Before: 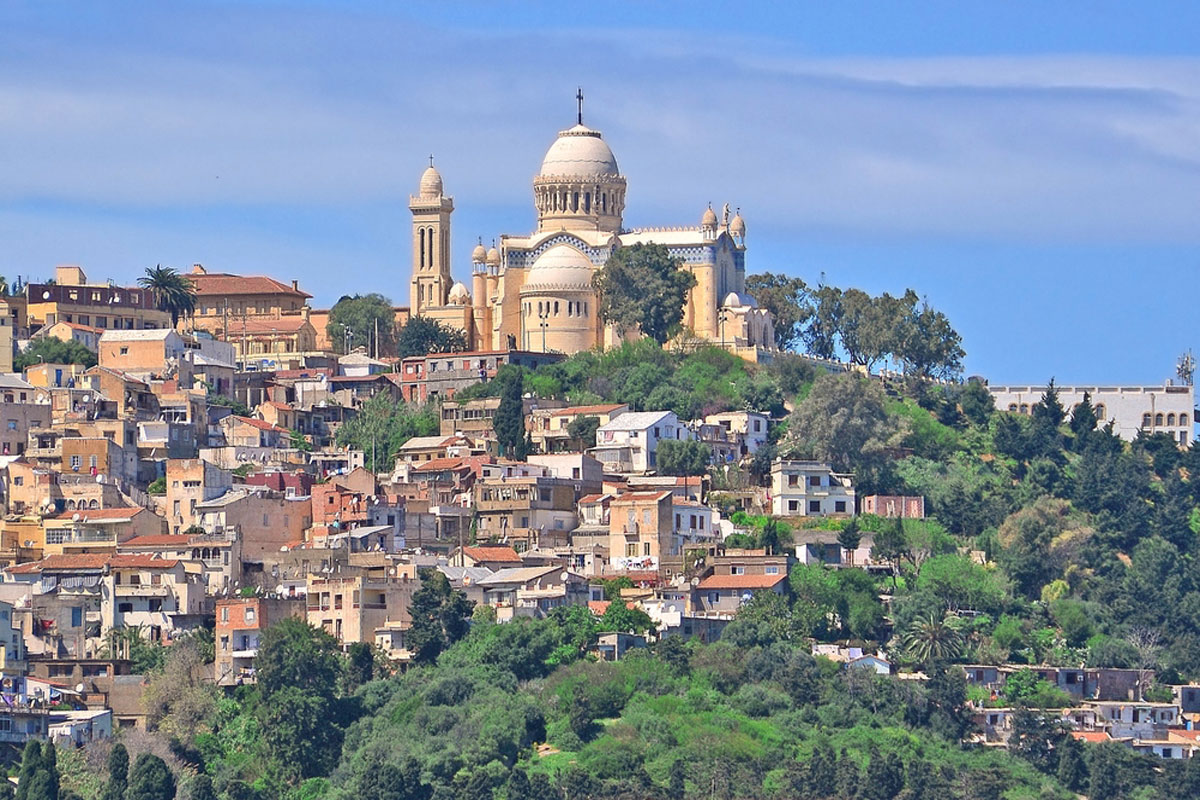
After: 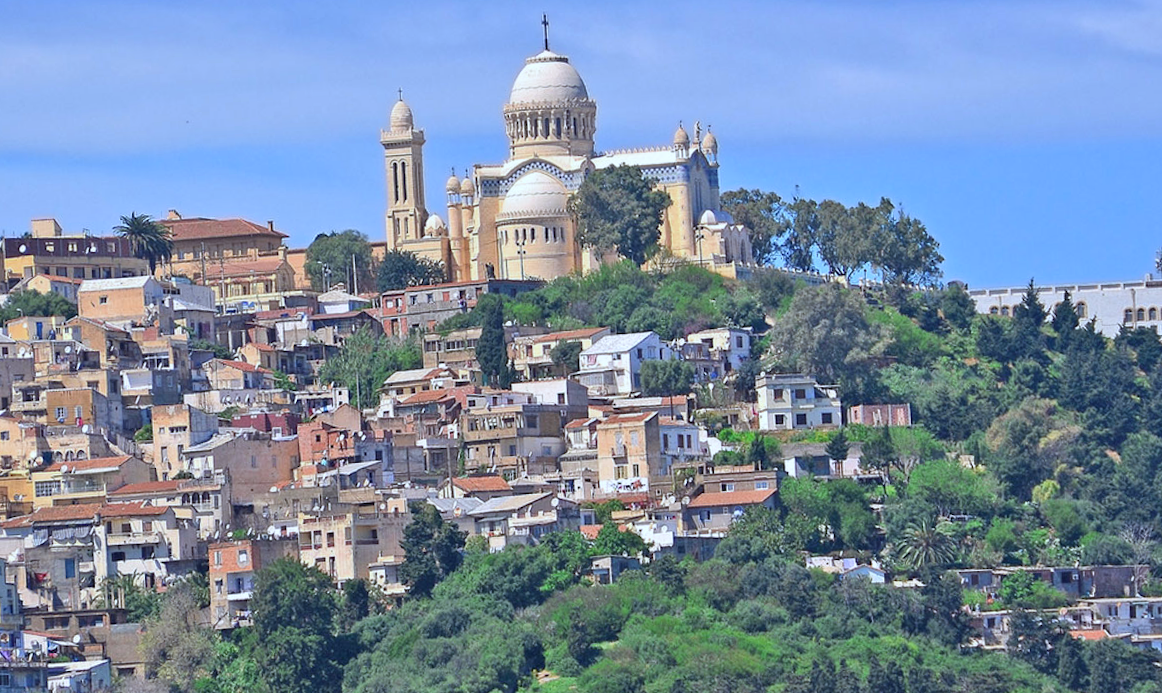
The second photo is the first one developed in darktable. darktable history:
rotate and perspective: rotation -3°, crop left 0.031, crop right 0.968, crop top 0.07, crop bottom 0.93
crop and rotate: top 6.25%
white balance: red 0.924, blue 1.095
